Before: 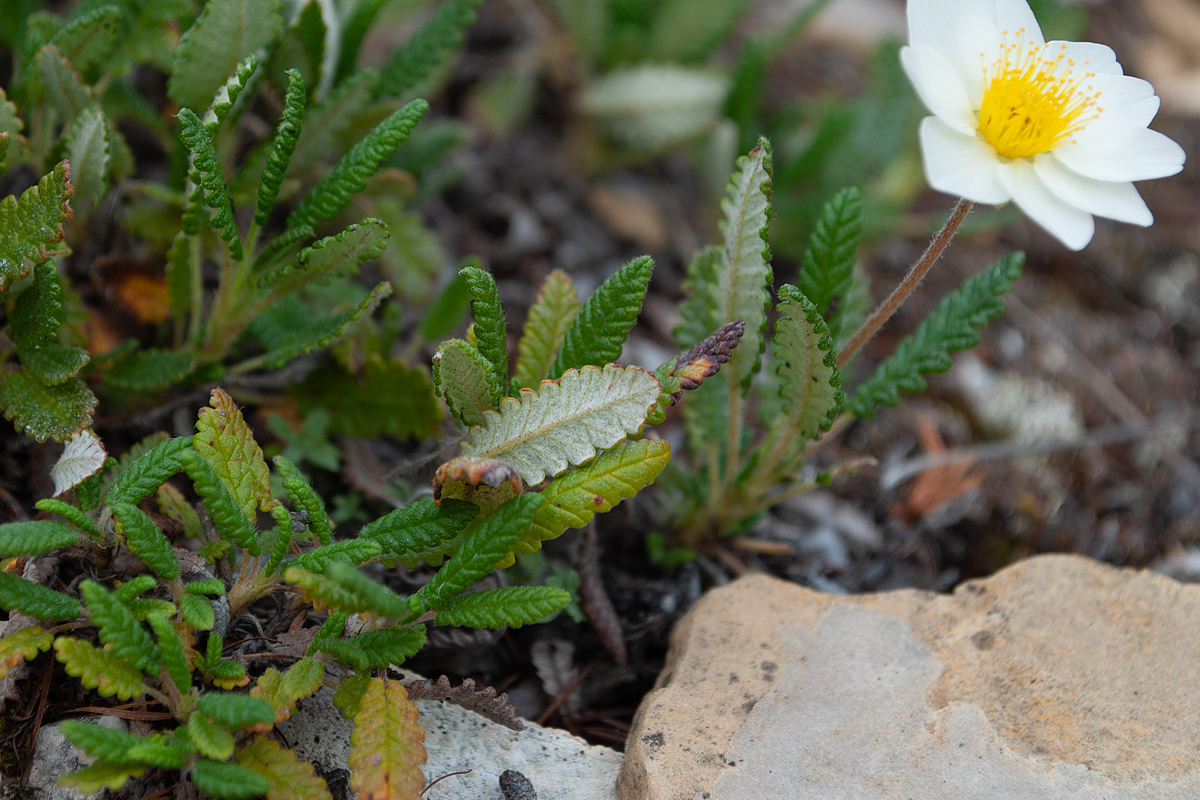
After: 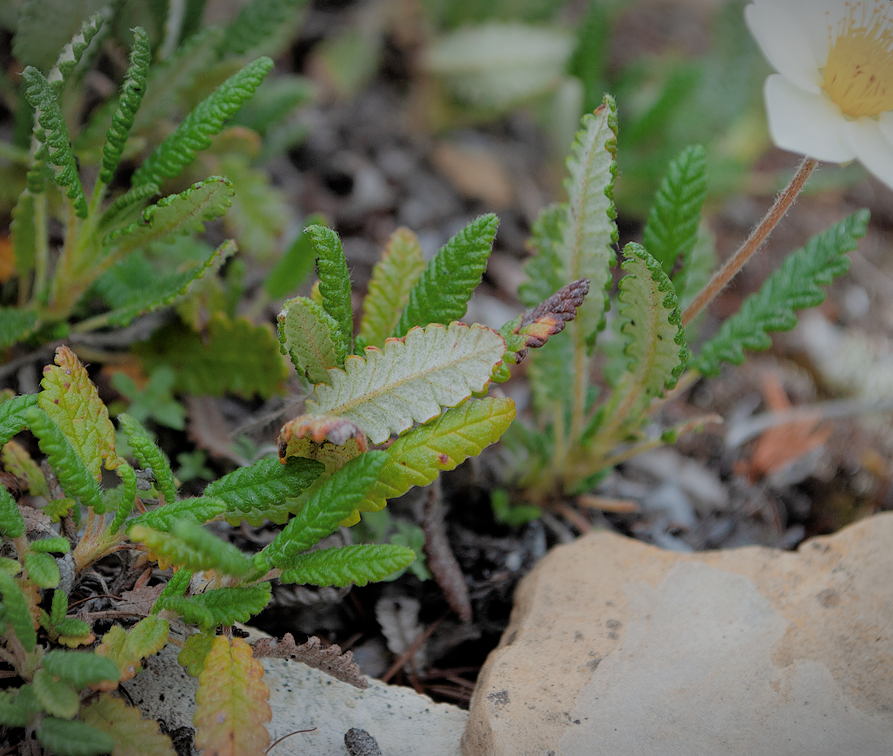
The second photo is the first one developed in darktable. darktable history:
crop and rotate: left 12.993%, top 5.391%, right 12.541%
filmic rgb: black relative exposure -7 EV, white relative exposure 5.99 EV, target black luminance 0%, hardness 2.74, latitude 60.47%, contrast 0.69, highlights saturation mix 10.05%, shadows ↔ highlights balance -0.112%
vignetting: fall-off start 100.06%, width/height ratio 1.303
exposure: compensate exposure bias true, compensate highlight preservation false
